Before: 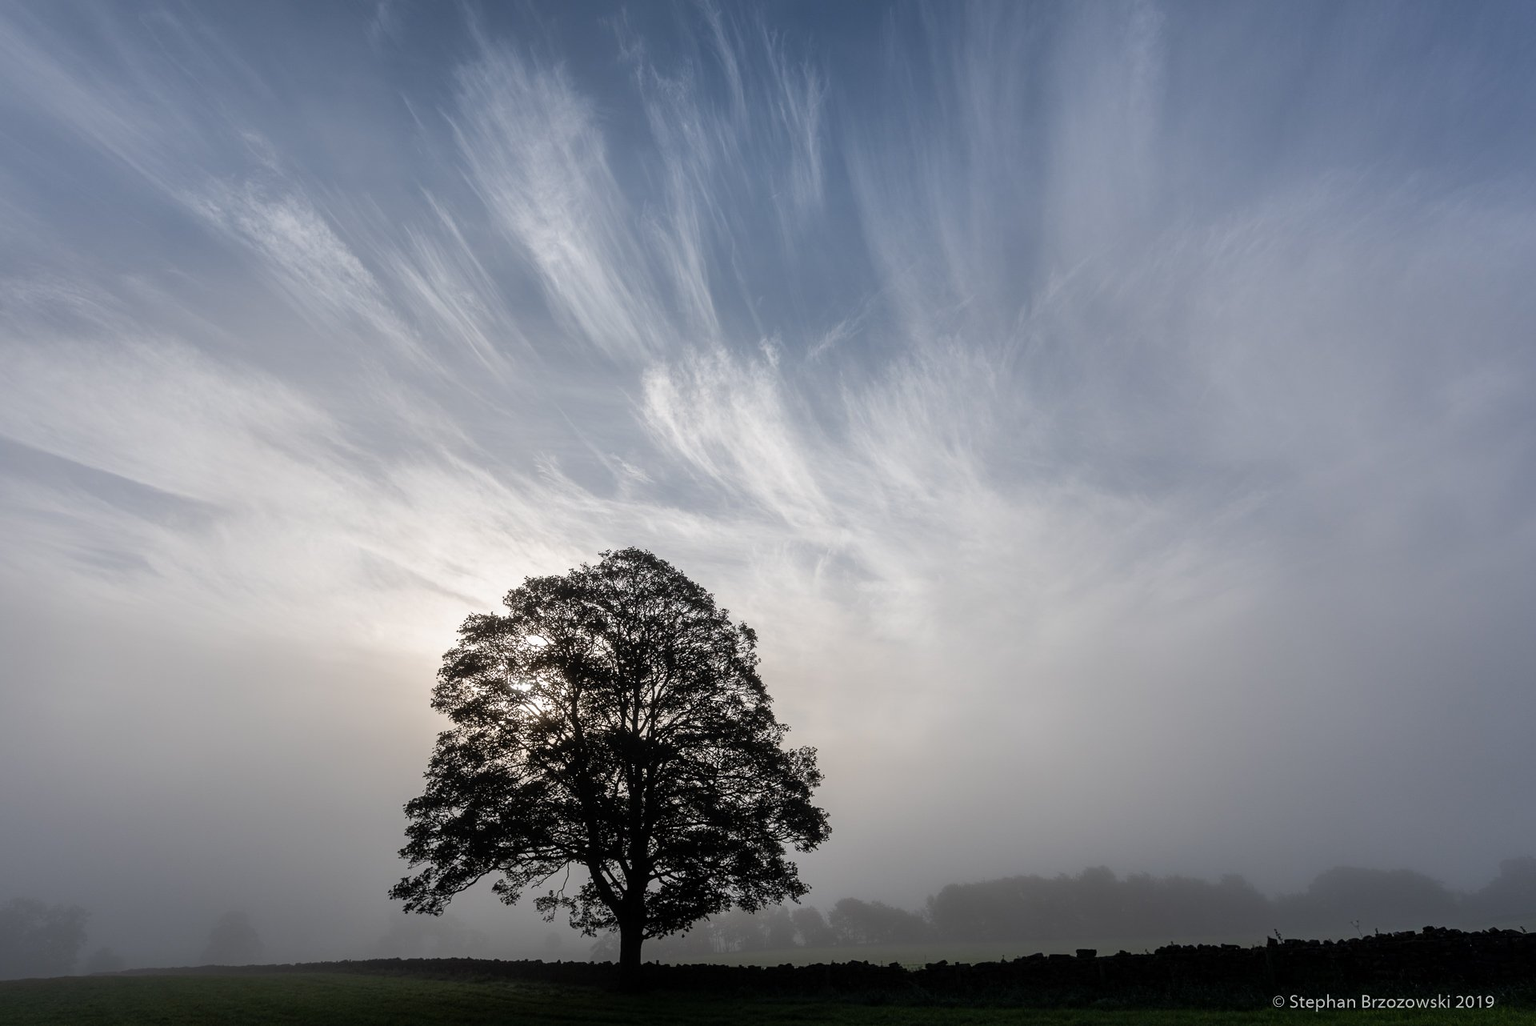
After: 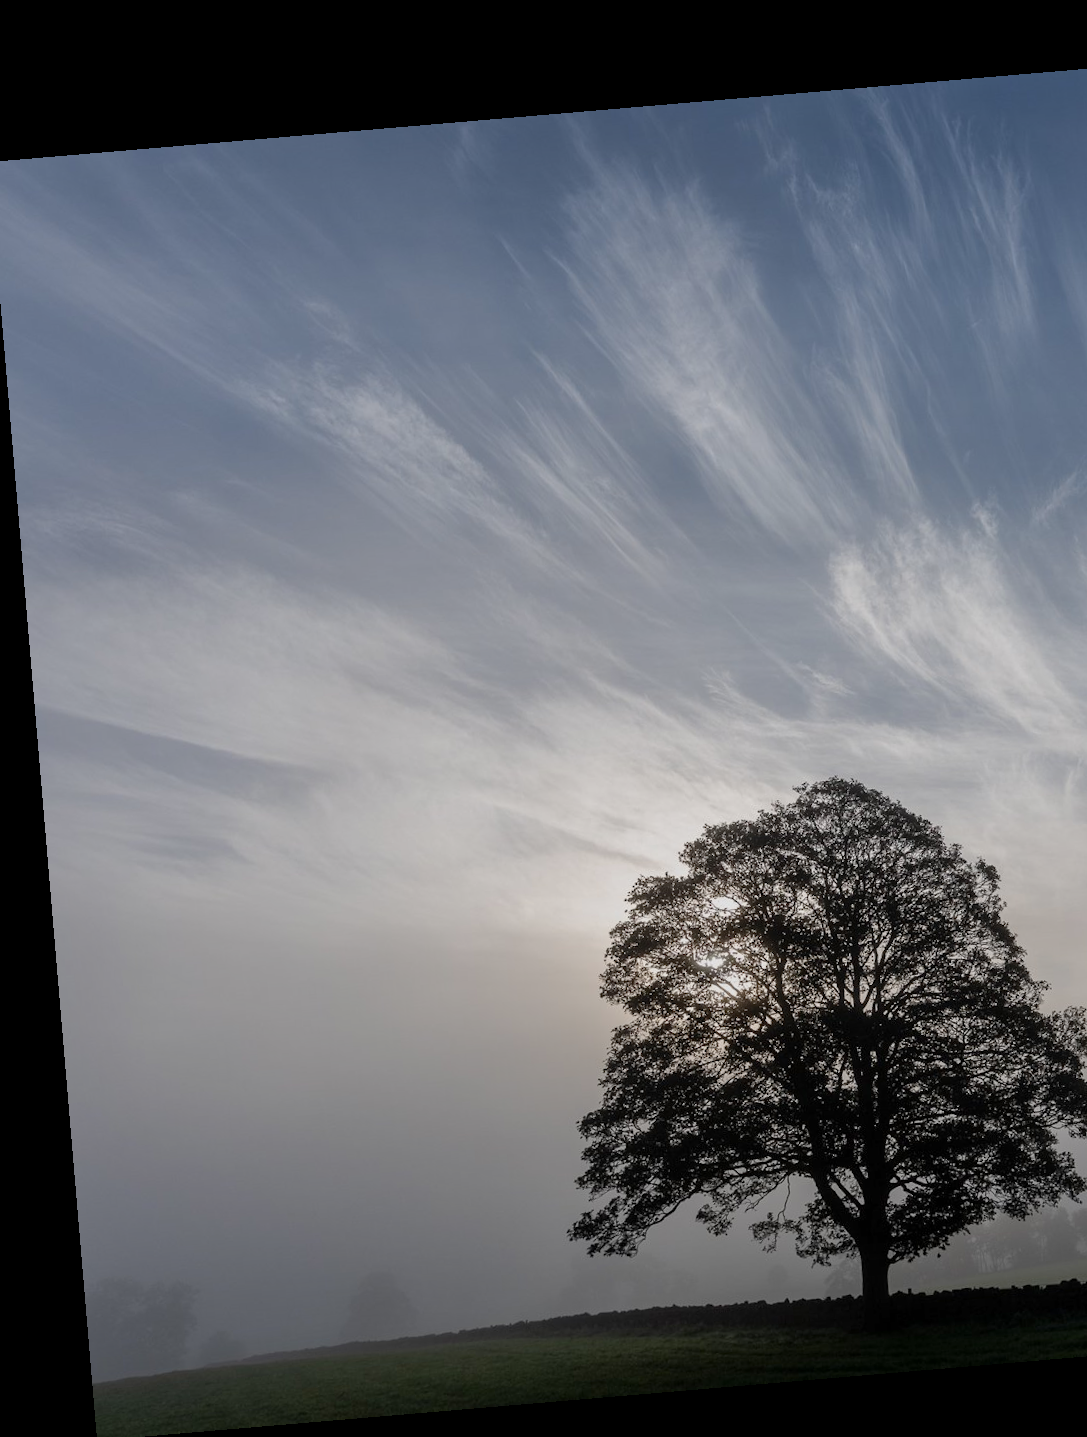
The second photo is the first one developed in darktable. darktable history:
crop: left 0.587%, right 45.588%, bottom 0.086%
tone equalizer: -8 EV 0.25 EV, -7 EV 0.417 EV, -6 EV 0.417 EV, -5 EV 0.25 EV, -3 EV -0.25 EV, -2 EV -0.417 EV, -1 EV -0.417 EV, +0 EV -0.25 EV, edges refinement/feathering 500, mask exposure compensation -1.57 EV, preserve details guided filter
rotate and perspective: rotation -4.86°, automatic cropping off
